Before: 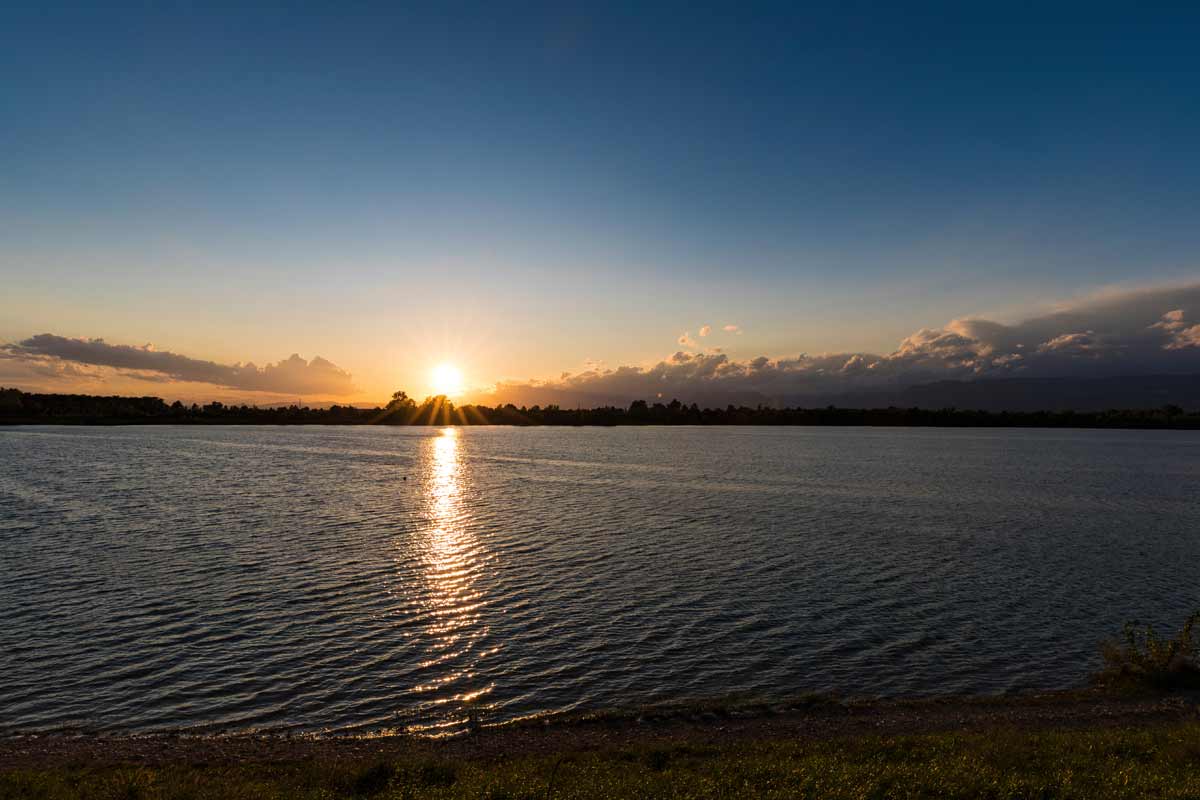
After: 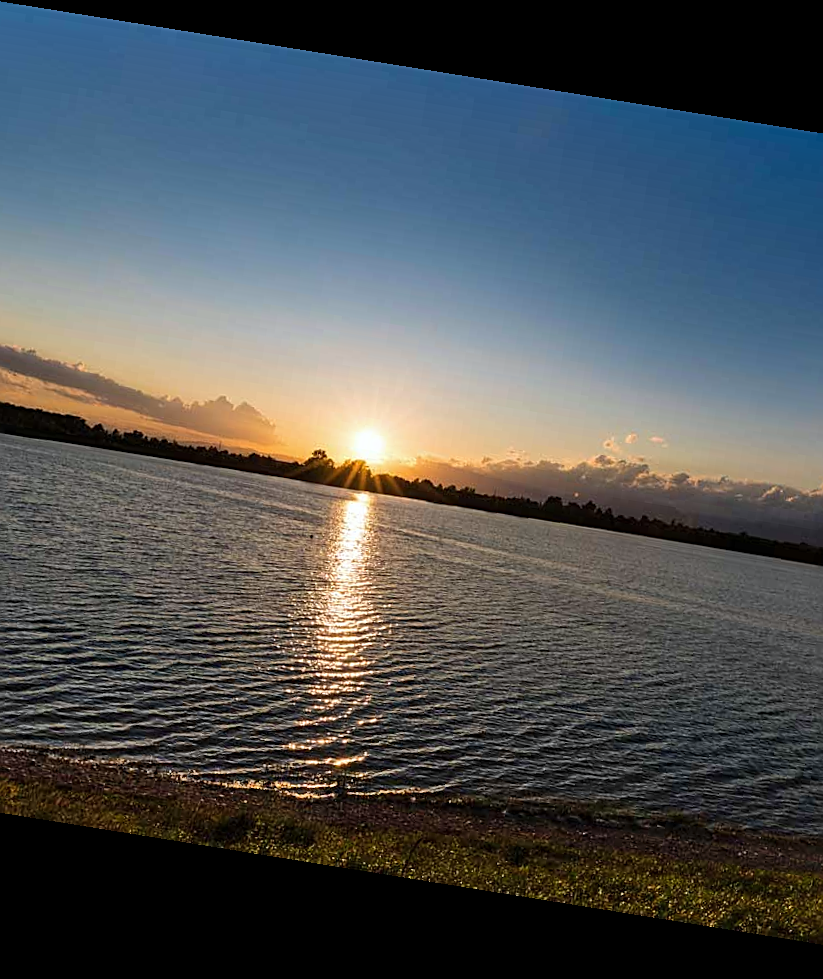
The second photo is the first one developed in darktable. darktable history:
shadows and highlights: soften with gaussian
white balance: red 0.986, blue 1.01
rotate and perspective: rotation 9.12°, automatic cropping off
crop: left 10.644%, right 26.528%
sharpen: on, module defaults
